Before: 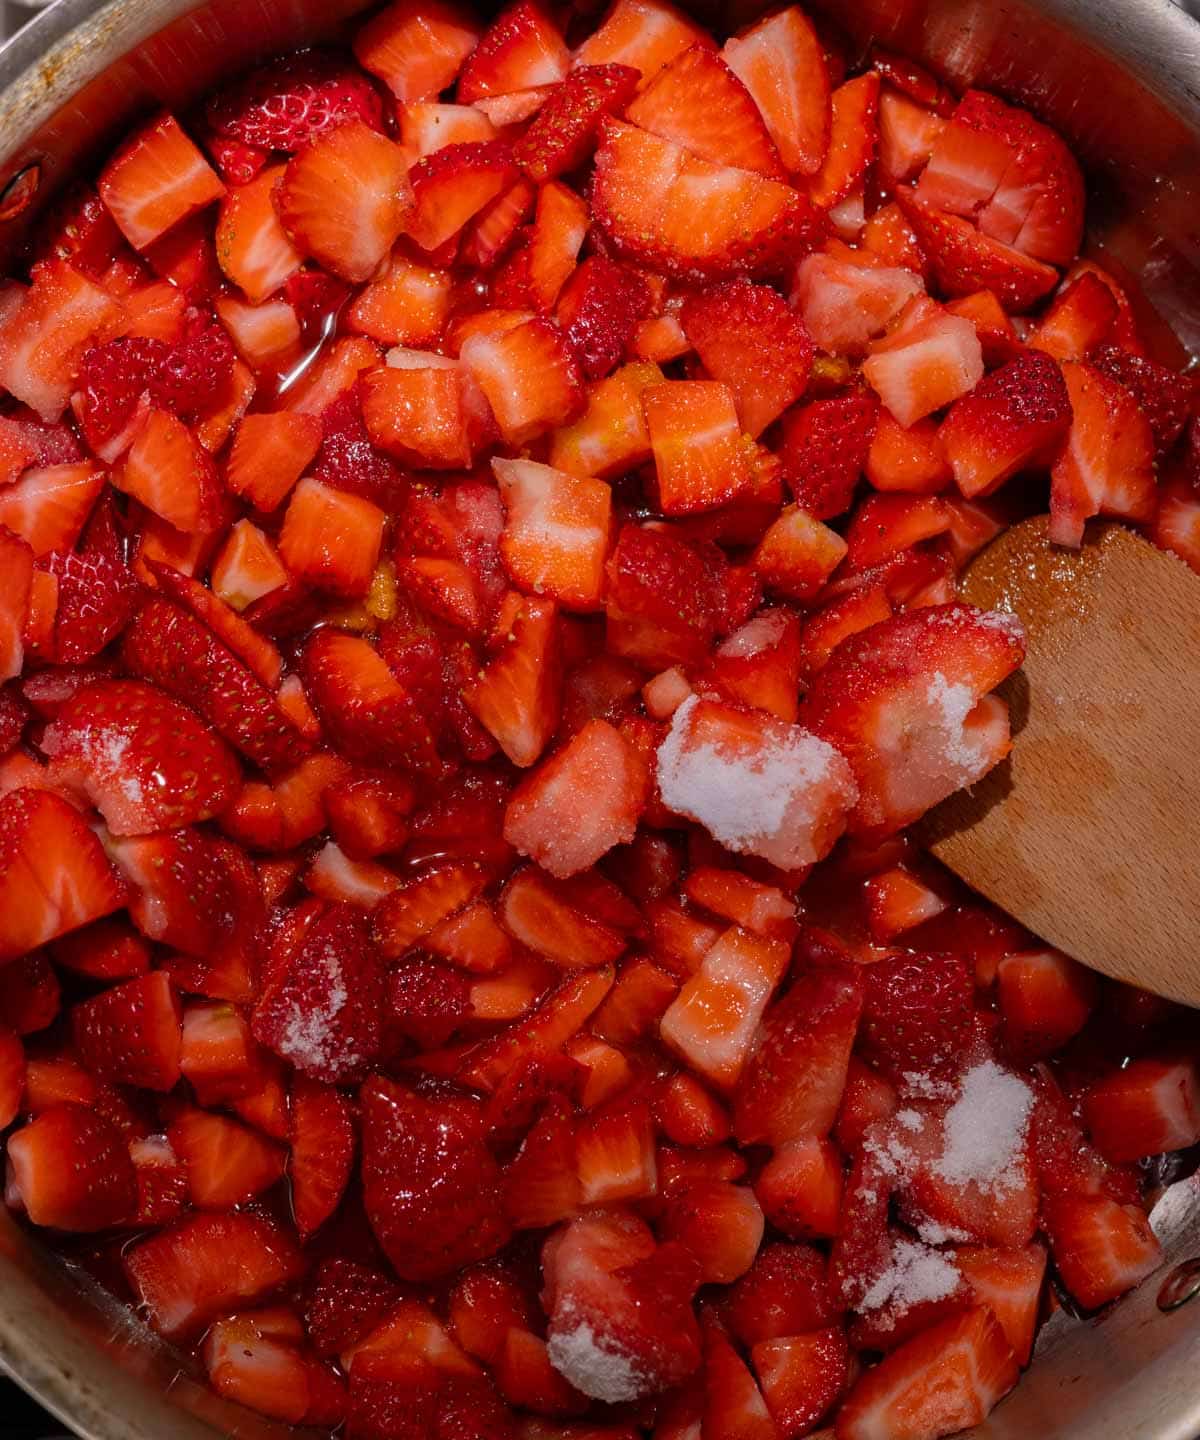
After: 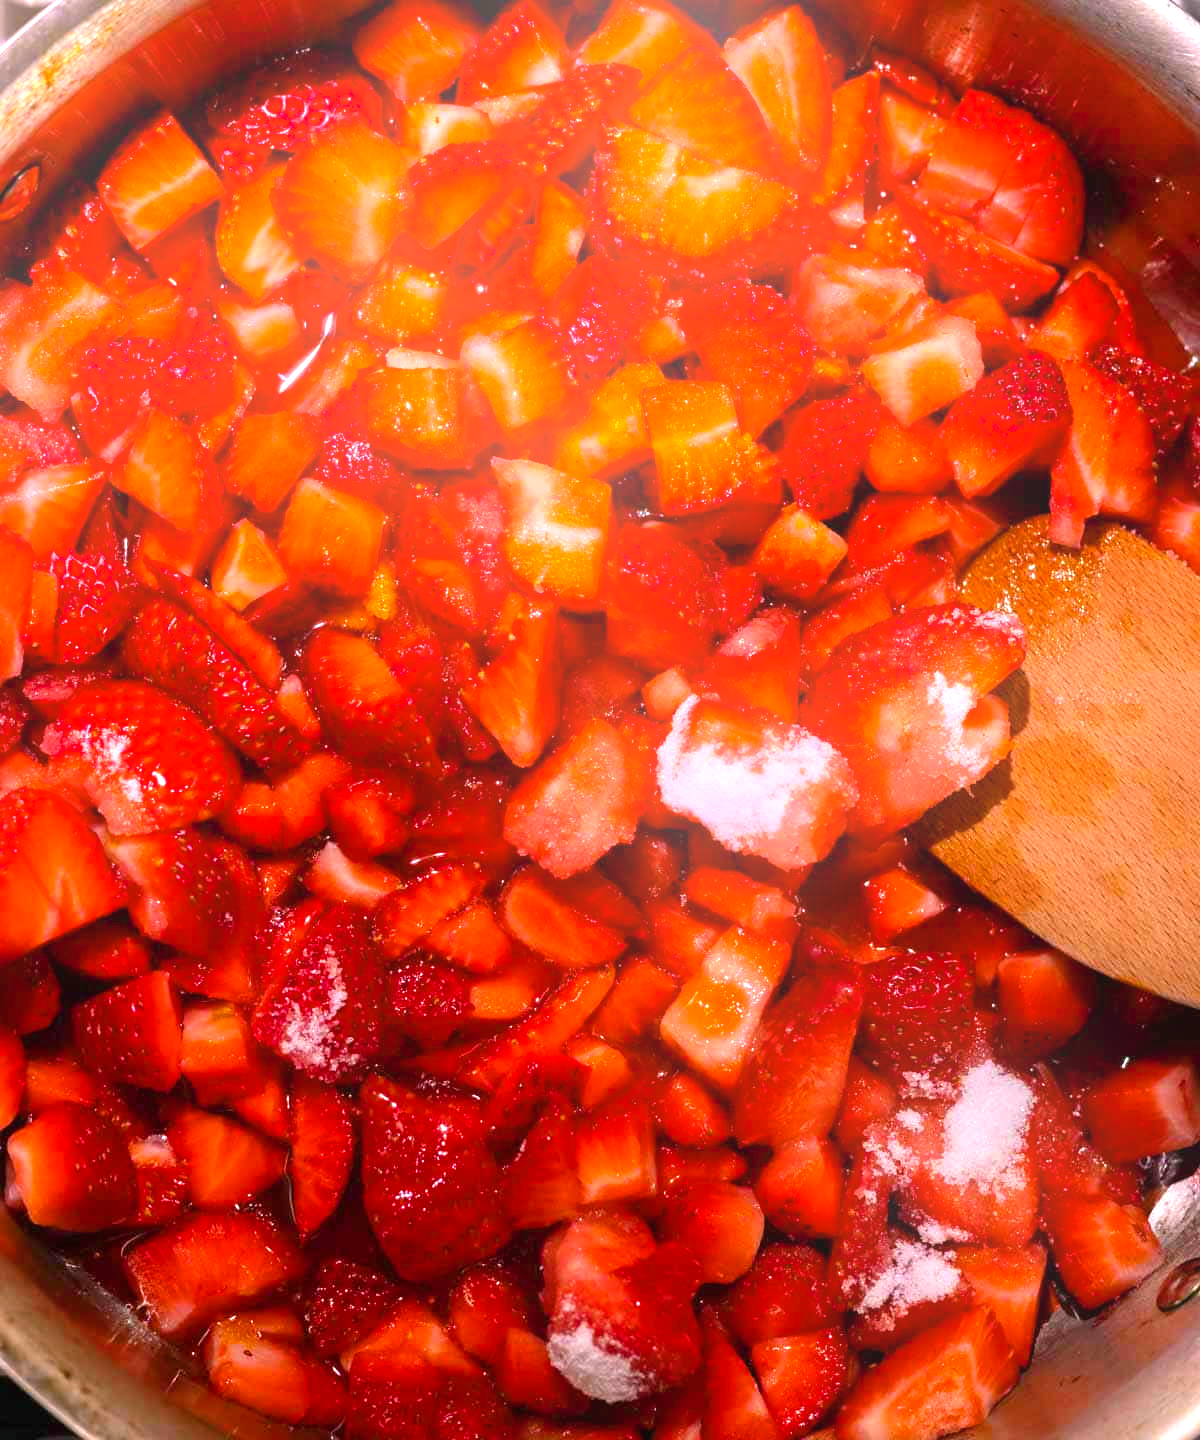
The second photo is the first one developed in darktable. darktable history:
exposure: black level correction -0.002, exposure 1.35 EV, compensate highlight preservation false
color balance rgb: shadows lift › chroma 2%, shadows lift › hue 217.2°, power › chroma 0.25%, power › hue 60°, highlights gain › chroma 1.5%, highlights gain › hue 309.6°, global offset › luminance -0.5%, perceptual saturation grading › global saturation 15%, global vibrance 20%
bloom: on, module defaults
